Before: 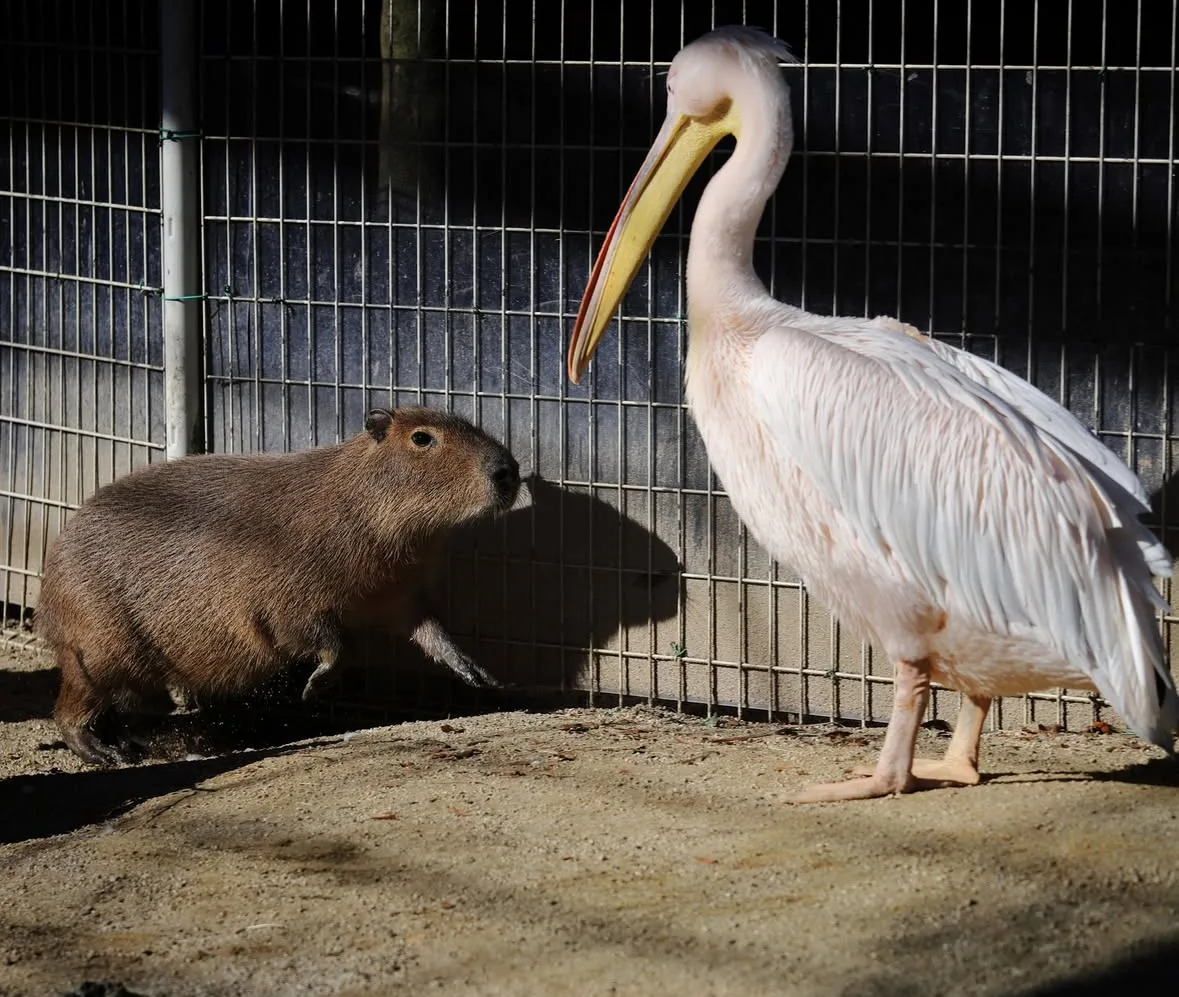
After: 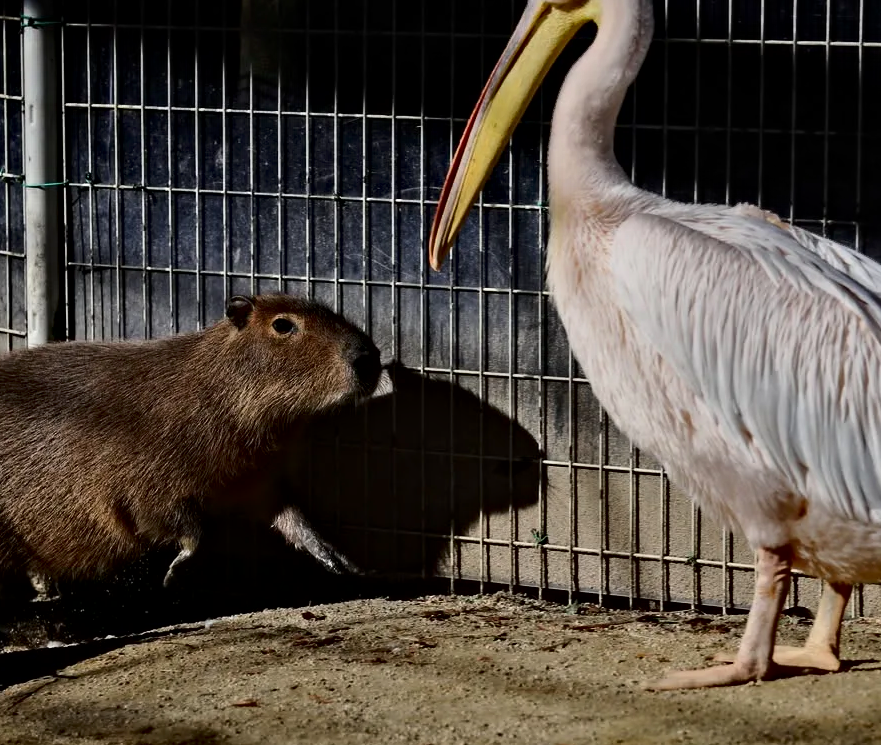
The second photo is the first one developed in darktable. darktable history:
contrast brightness saturation: contrast 0.18, saturation 0.3
crop and rotate: left 11.831%, top 11.346%, right 13.429%, bottom 13.899%
exposure: black level correction 0, exposure -0.766 EV, compensate highlight preservation false
contrast equalizer: y [[0.511, 0.558, 0.631, 0.632, 0.559, 0.512], [0.5 ×6], [0.507, 0.559, 0.627, 0.644, 0.647, 0.647], [0 ×6], [0 ×6]]
